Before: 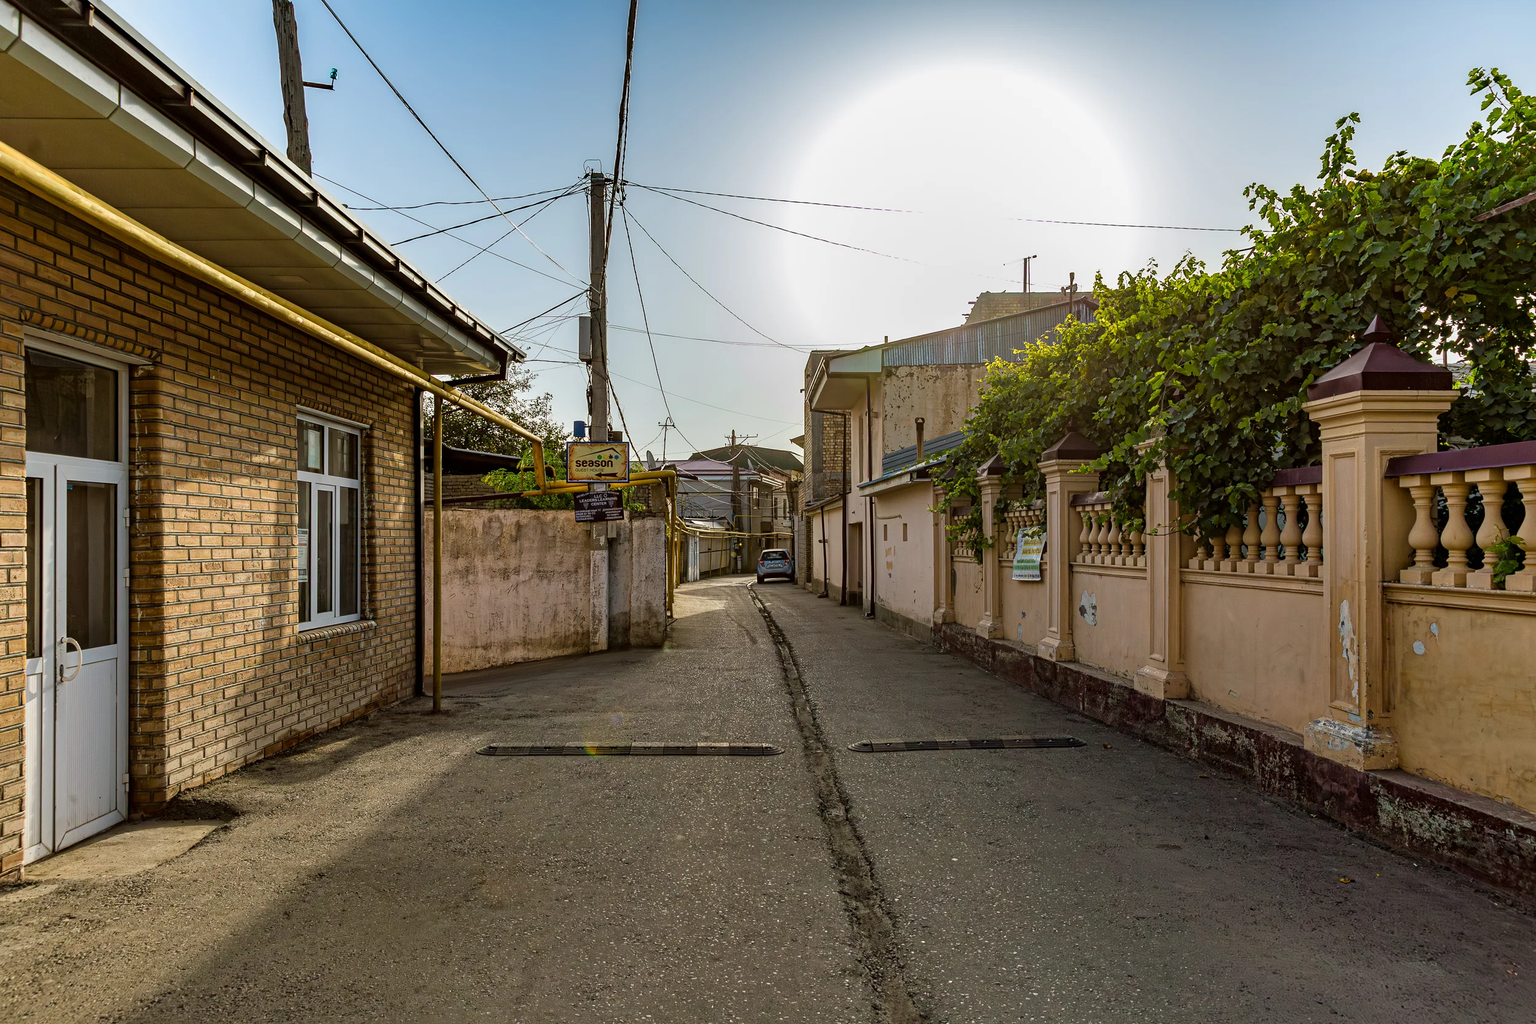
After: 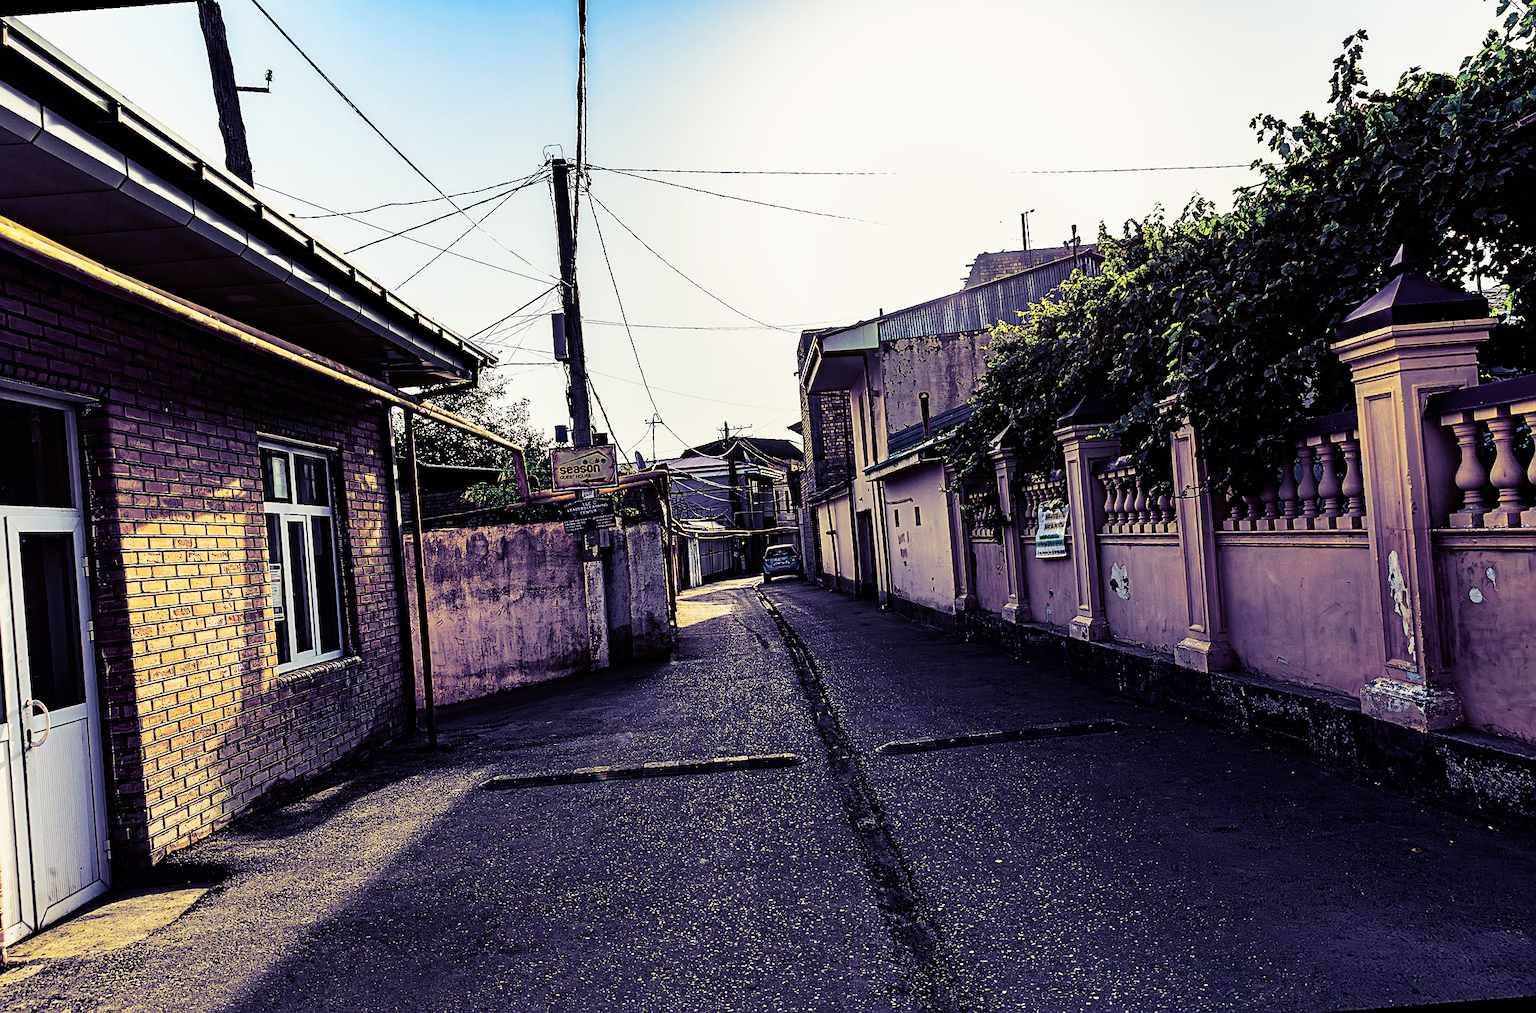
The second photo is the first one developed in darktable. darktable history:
tone curve: curves: ch0 [(0, 0) (0.187, 0.12) (0.384, 0.363) (0.618, 0.698) (0.754, 0.857) (0.875, 0.956) (1, 0.987)]; ch1 [(0, 0) (0.402, 0.36) (0.476, 0.466) (0.501, 0.501) (0.518, 0.514) (0.564, 0.608) (0.614, 0.664) (0.692, 0.744) (1, 1)]; ch2 [(0, 0) (0.435, 0.412) (0.483, 0.481) (0.503, 0.503) (0.522, 0.535) (0.563, 0.601) (0.627, 0.699) (0.699, 0.753) (0.997, 0.858)], color space Lab, independent channels
rotate and perspective: rotation -4.57°, crop left 0.054, crop right 0.944, crop top 0.087, crop bottom 0.914
sigmoid: contrast 1.7, skew 0.1, preserve hue 0%, red attenuation 0.1, red rotation 0.035, green attenuation 0.1, green rotation -0.017, blue attenuation 0.15, blue rotation -0.052, base primaries Rec2020
split-toning: shadows › hue 242.67°, shadows › saturation 0.733, highlights › hue 45.33°, highlights › saturation 0.667, balance -53.304, compress 21.15%
contrast brightness saturation: contrast 0.1, brightness 0.02, saturation 0.02
sharpen: on, module defaults
